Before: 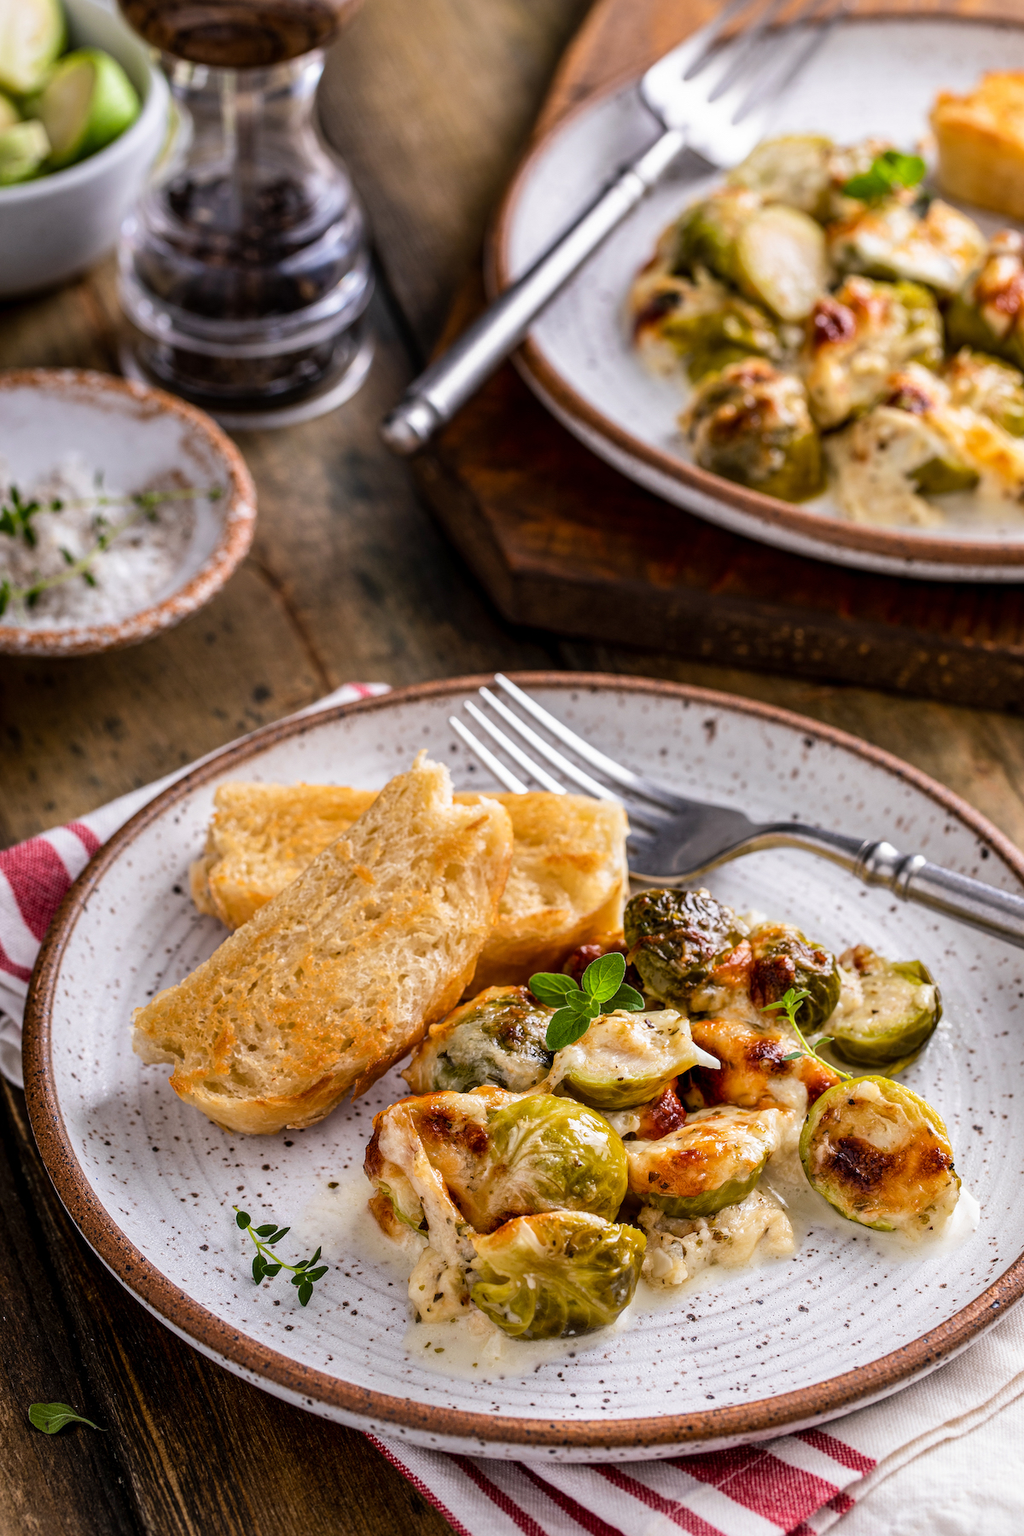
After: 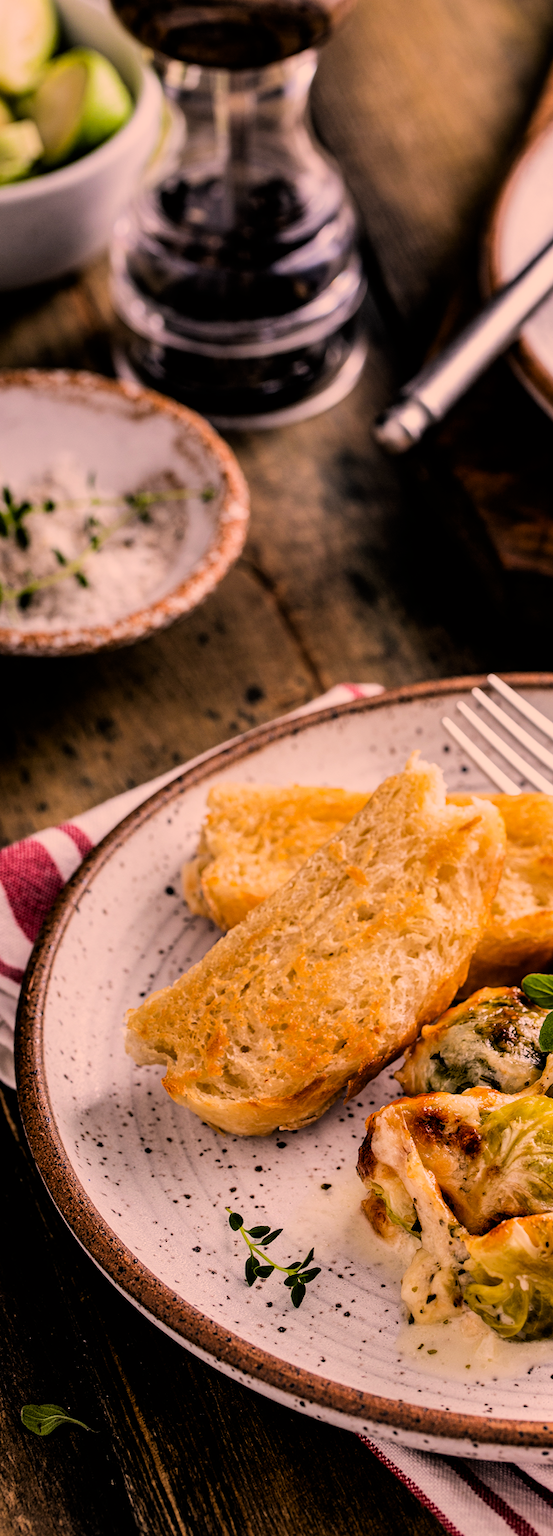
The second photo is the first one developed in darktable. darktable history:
crop: left 0.757%, right 45.189%, bottom 0.09%
filmic rgb: black relative exposure -5.13 EV, white relative exposure 3.96 EV, hardness 2.91, contrast 1.298, highlights saturation mix -29.93%
color correction: highlights a* 17.8, highlights b* 18.55
